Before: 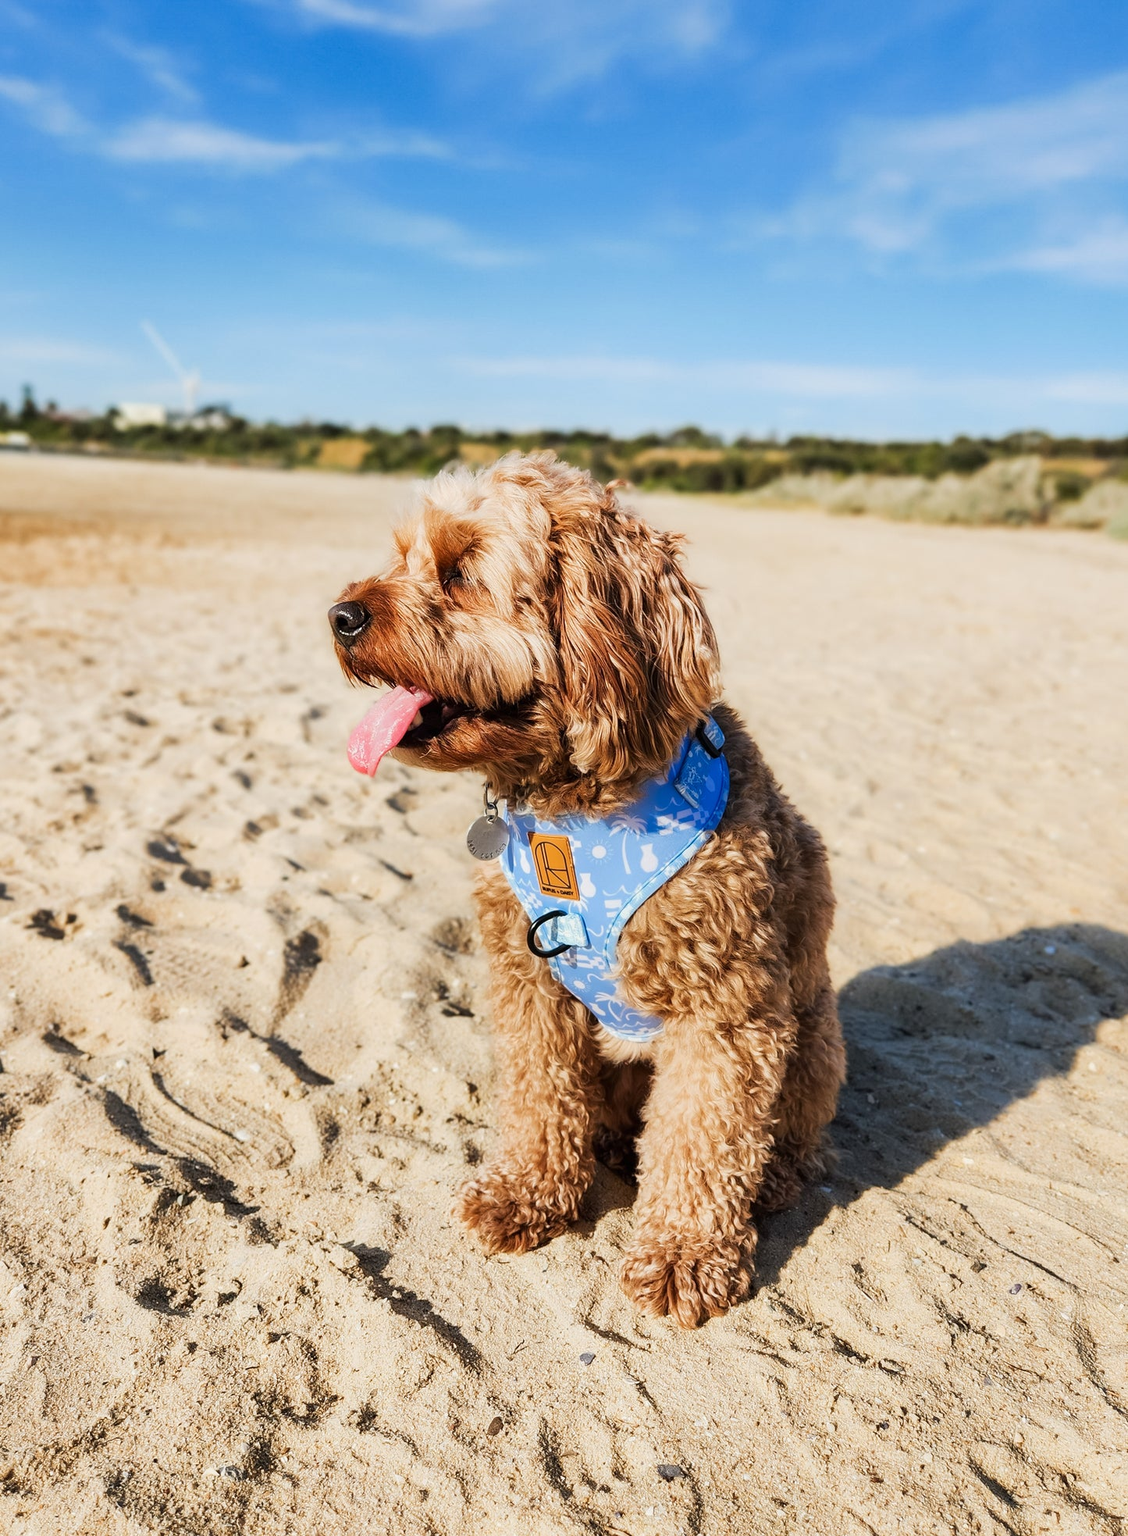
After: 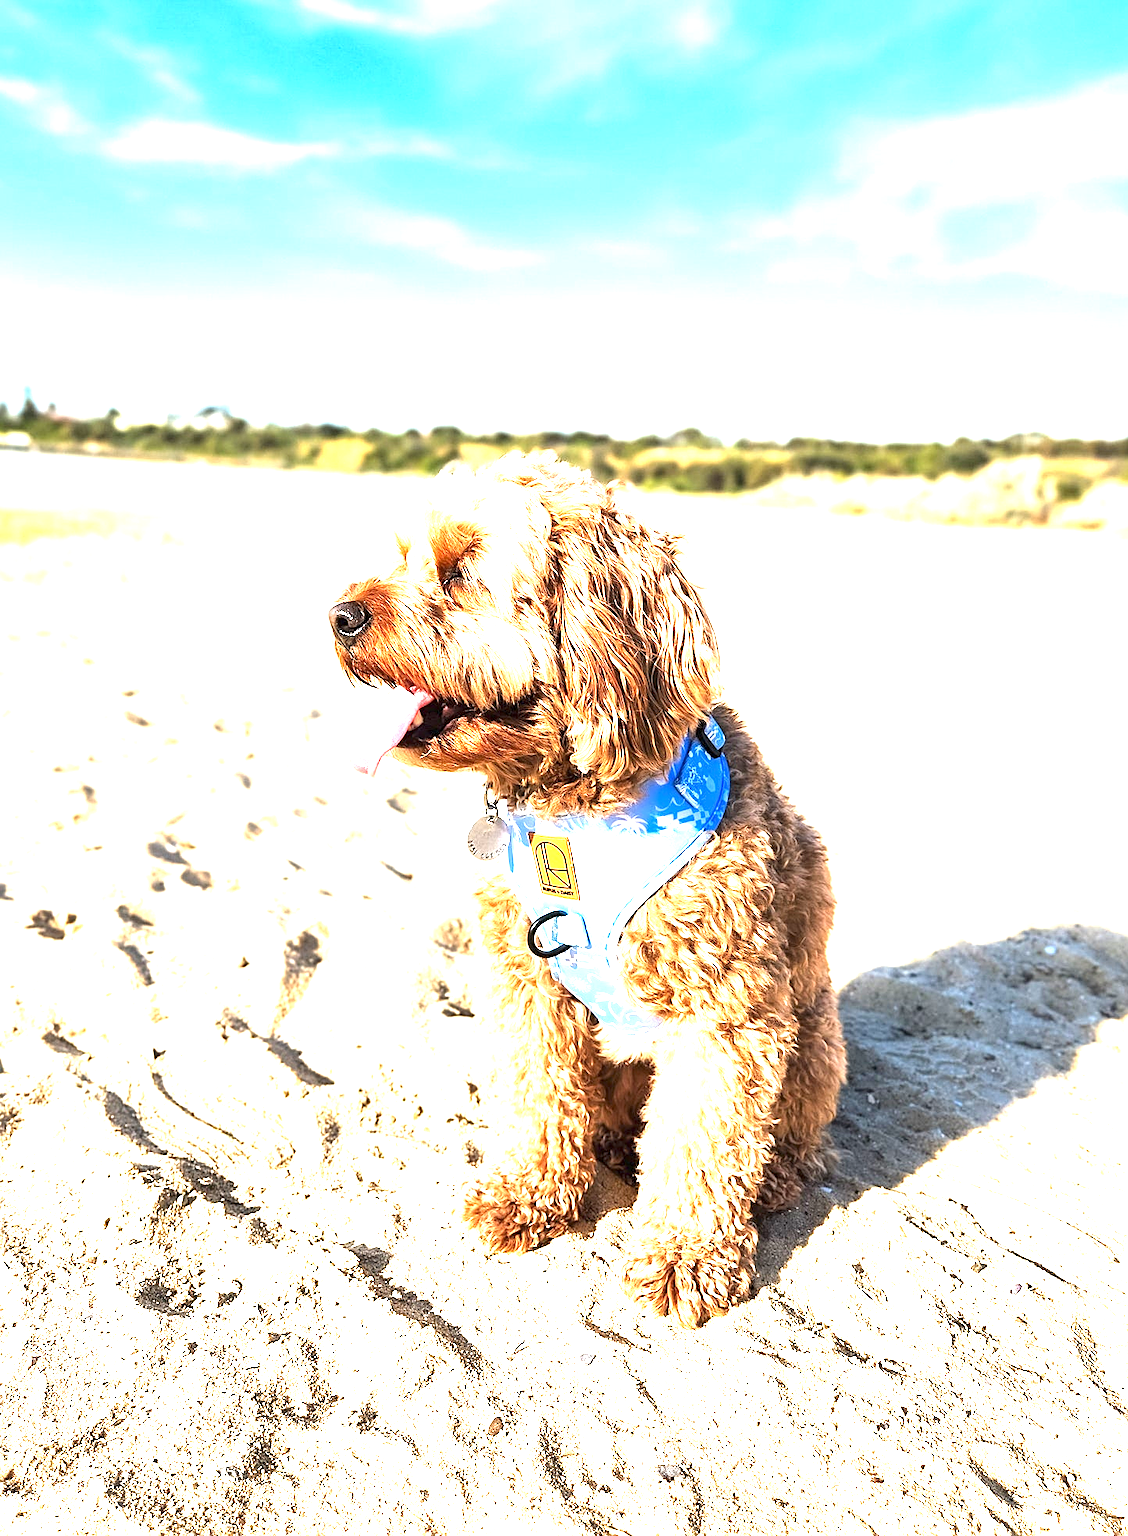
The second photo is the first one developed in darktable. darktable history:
exposure: exposure 2.04 EV, compensate highlight preservation false
sharpen: on, module defaults
tone equalizer: on, module defaults
